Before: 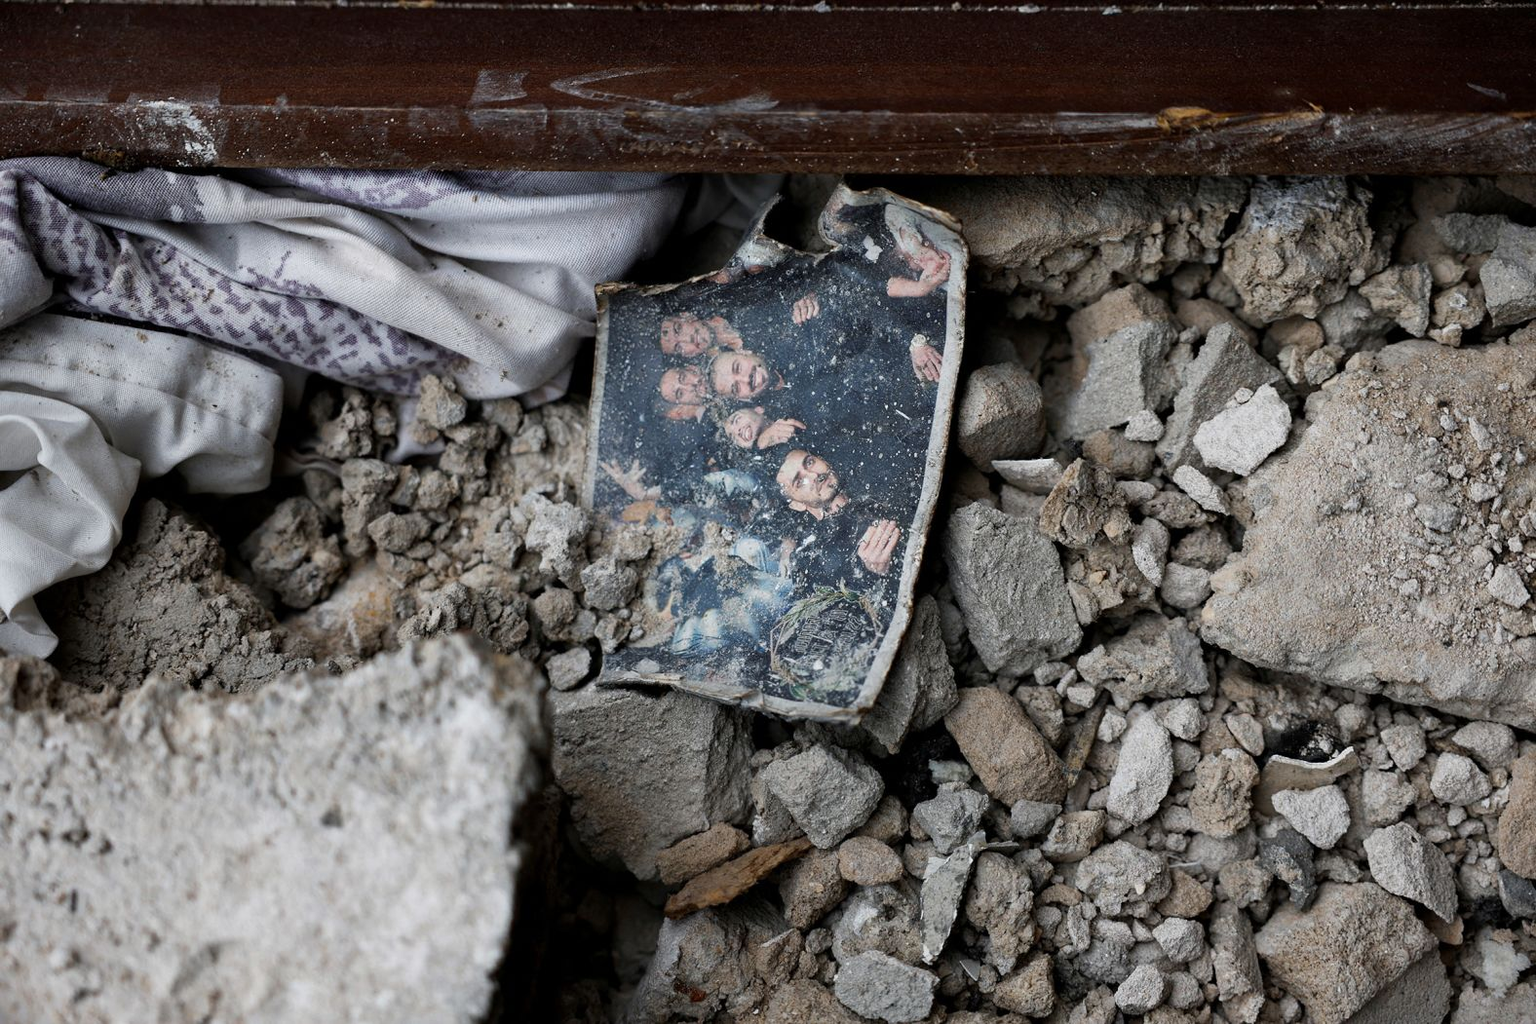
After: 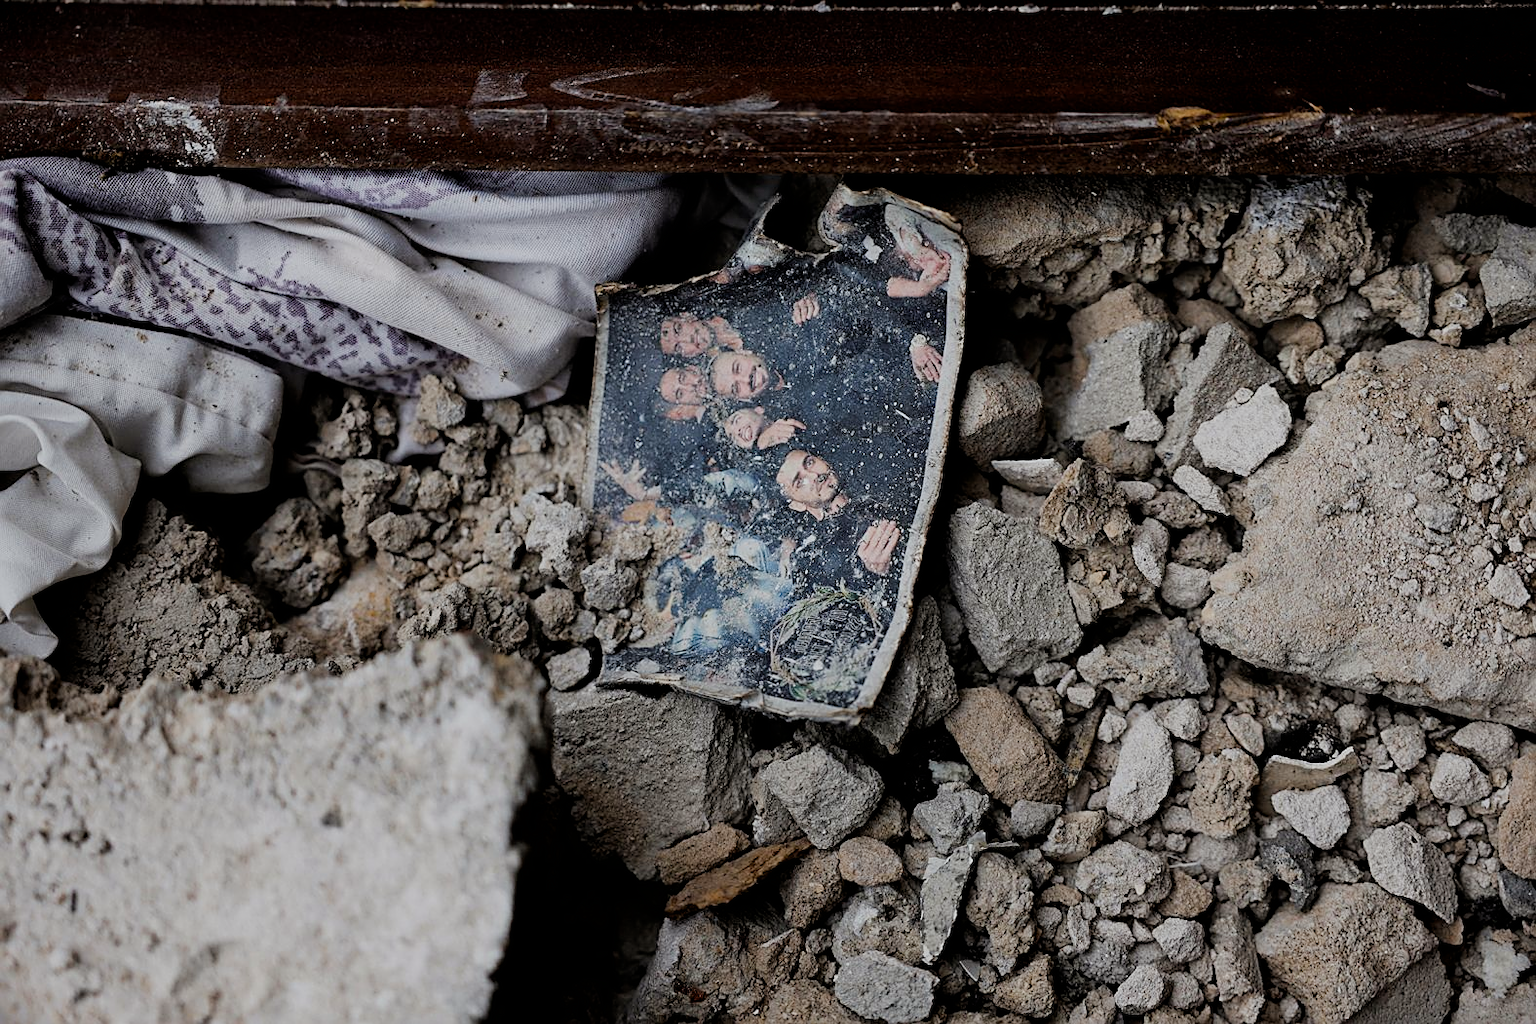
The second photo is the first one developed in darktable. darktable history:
sharpen: amount 0.536
exposure: exposure -0.046 EV, compensate highlight preservation false
filmic rgb: black relative exposure -7.65 EV, white relative exposure 4.56 EV, threshold 3.06 EV, structure ↔ texture 99.57%, hardness 3.61, enable highlight reconstruction true
color balance rgb: power › chroma 0.29%, power › hue 24.7°, global offset › luminance -0.309%, global offset › hue 262.32°, perceptual saturation grading › global saturation -0.099%, global vibrance 20%
